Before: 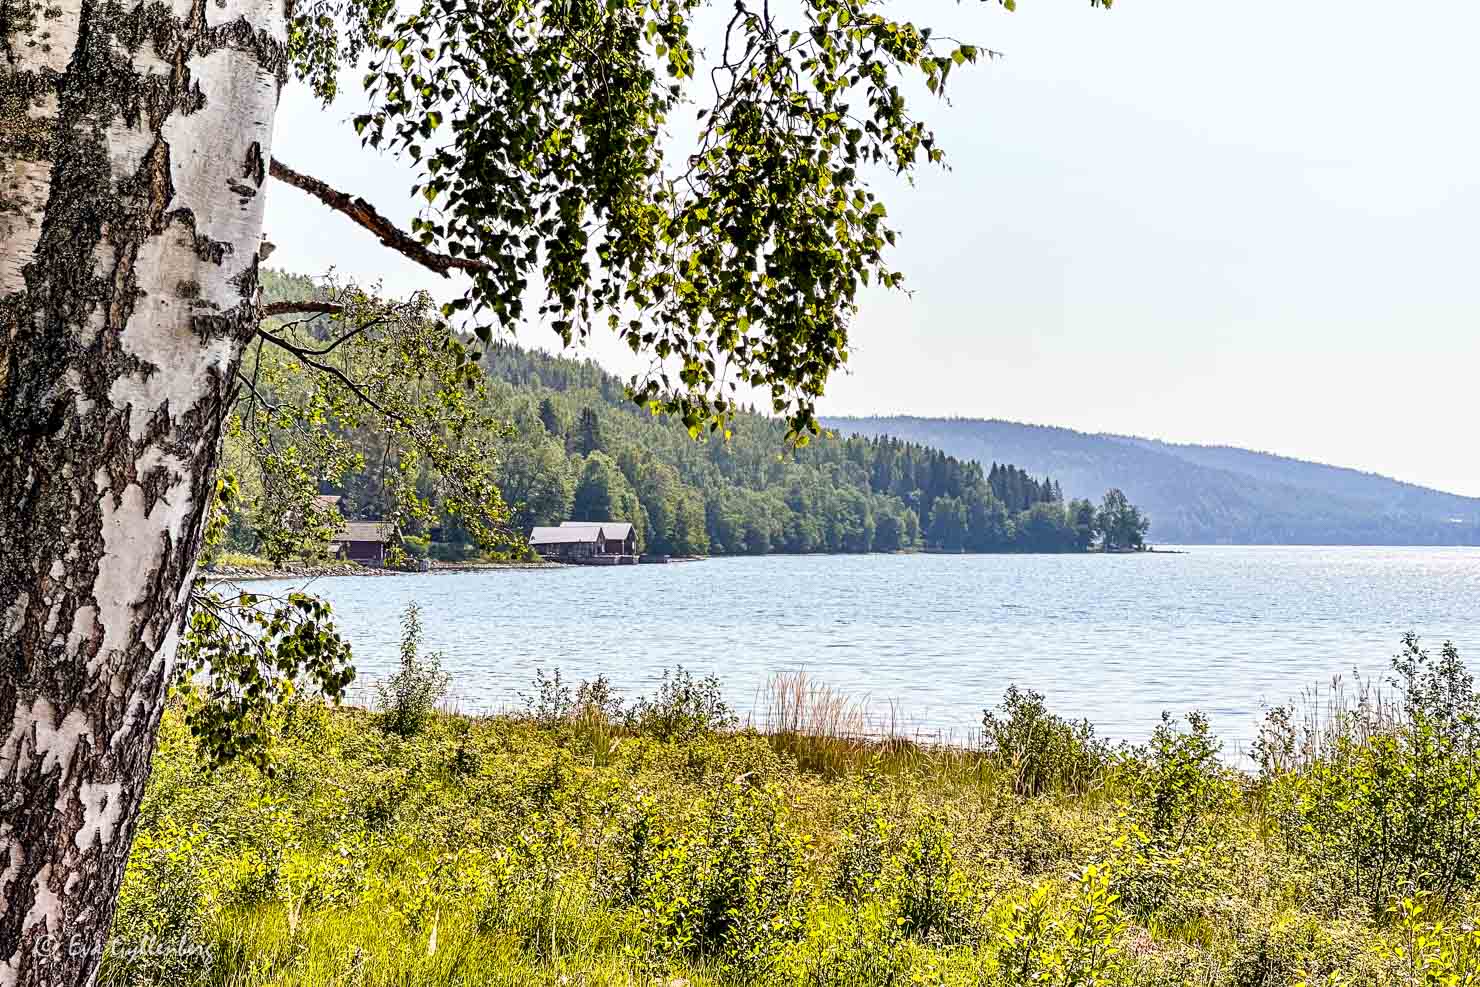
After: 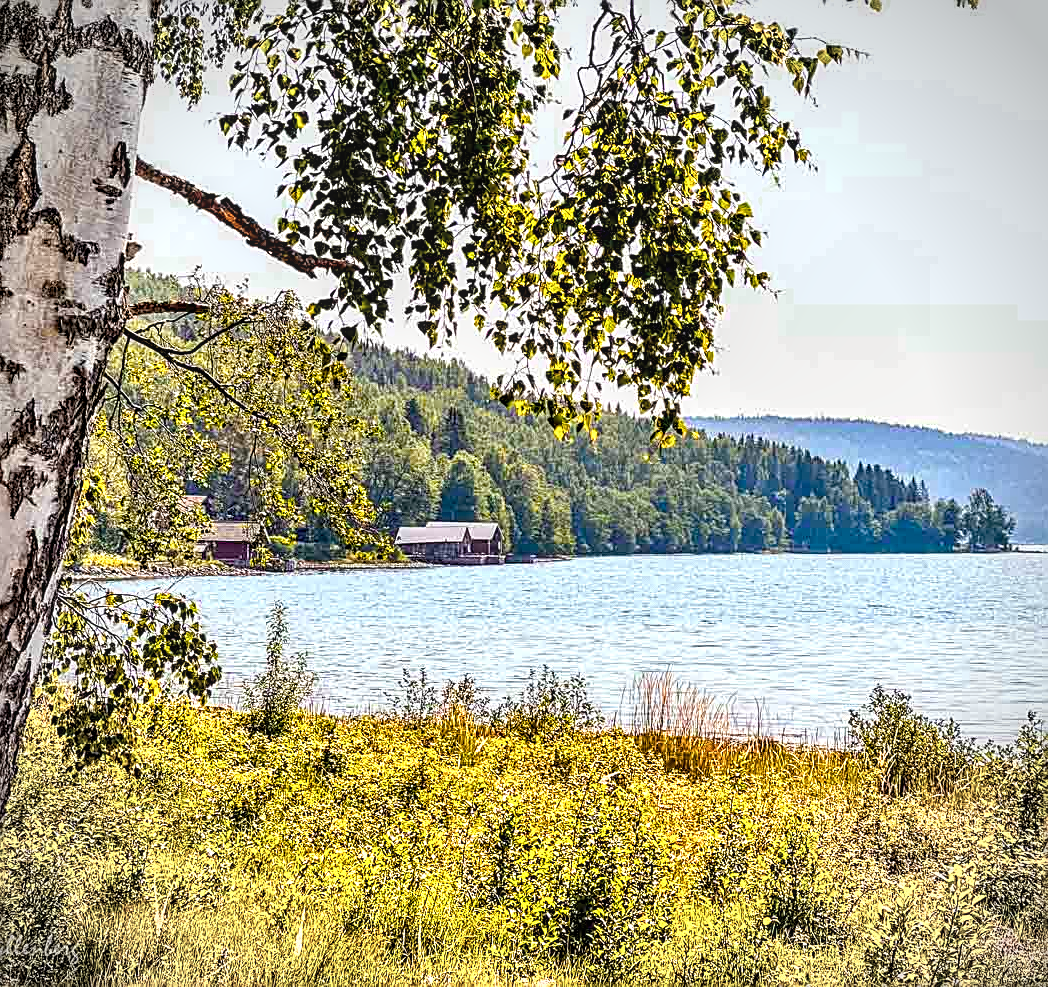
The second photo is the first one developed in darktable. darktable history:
exposure: compensate highlight preservation false
sharpen: on, module defaults
vignetting: on, module defaults
color balance rgb: power › chroma 0.275%, power › hue 23.39°, linear chroma grading › global chroma 42.079%, perceptual saturation grading › global saturation 1.209%, perceptual saturation grading › highlights -2.083%, perceptual saturation grading › mid-tones 3.288%, perceptual saturation grading › shadows 7.218%
crop and rotate: left 9.056%, right 20.13%
local contrast: detail 130%
haze removal: adaptive false
color zones: curves: ch0 [(0.018, 0.548) (0.197, 0.654) (0.425, 0.447) (0.605, 0.658) (0.732, 0.579)]; ch1 [(0.105, 0.531) (0.224, 0.531) (0.386, 0.39) (0.618, 0.456) (0.732, 0.456) (0.956, 0.421)]; ch2 [(0.039, 0.583) (0.215, 0.465) (0.399, 0.544) (0.465, 0.548) (0.614, 0.447) (0.724, 0.43) (0.882, 0.623) (0.956, 0.632)]
